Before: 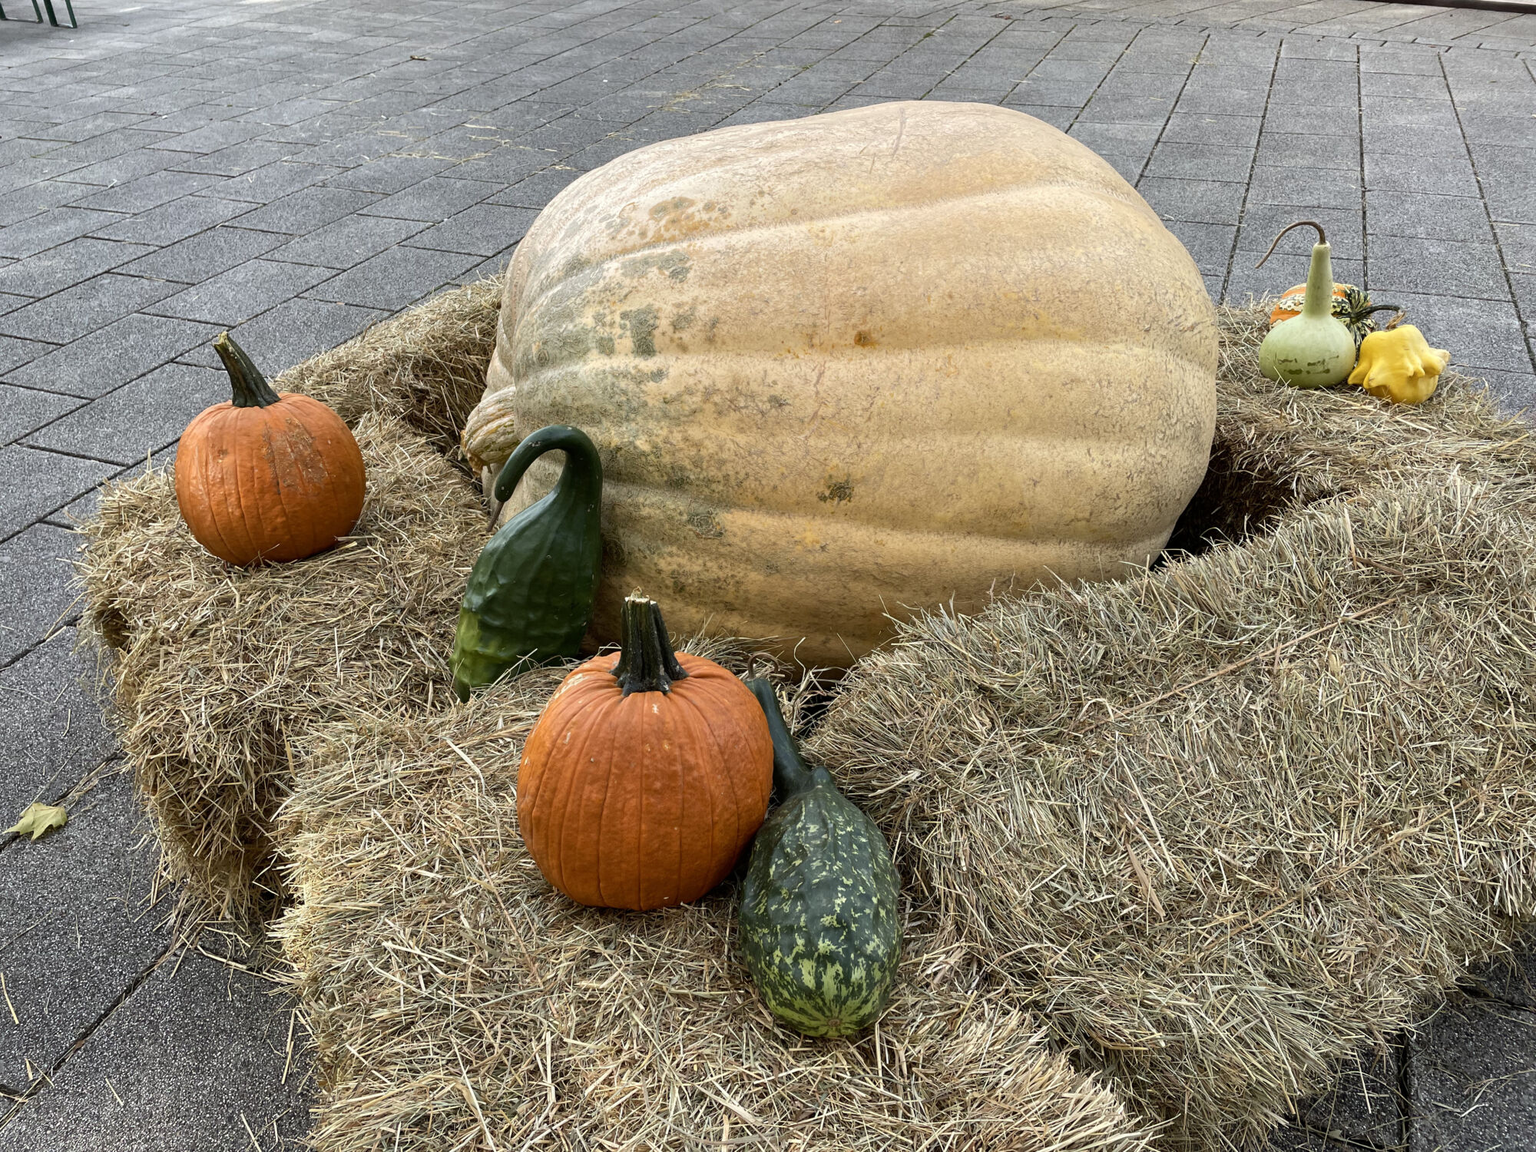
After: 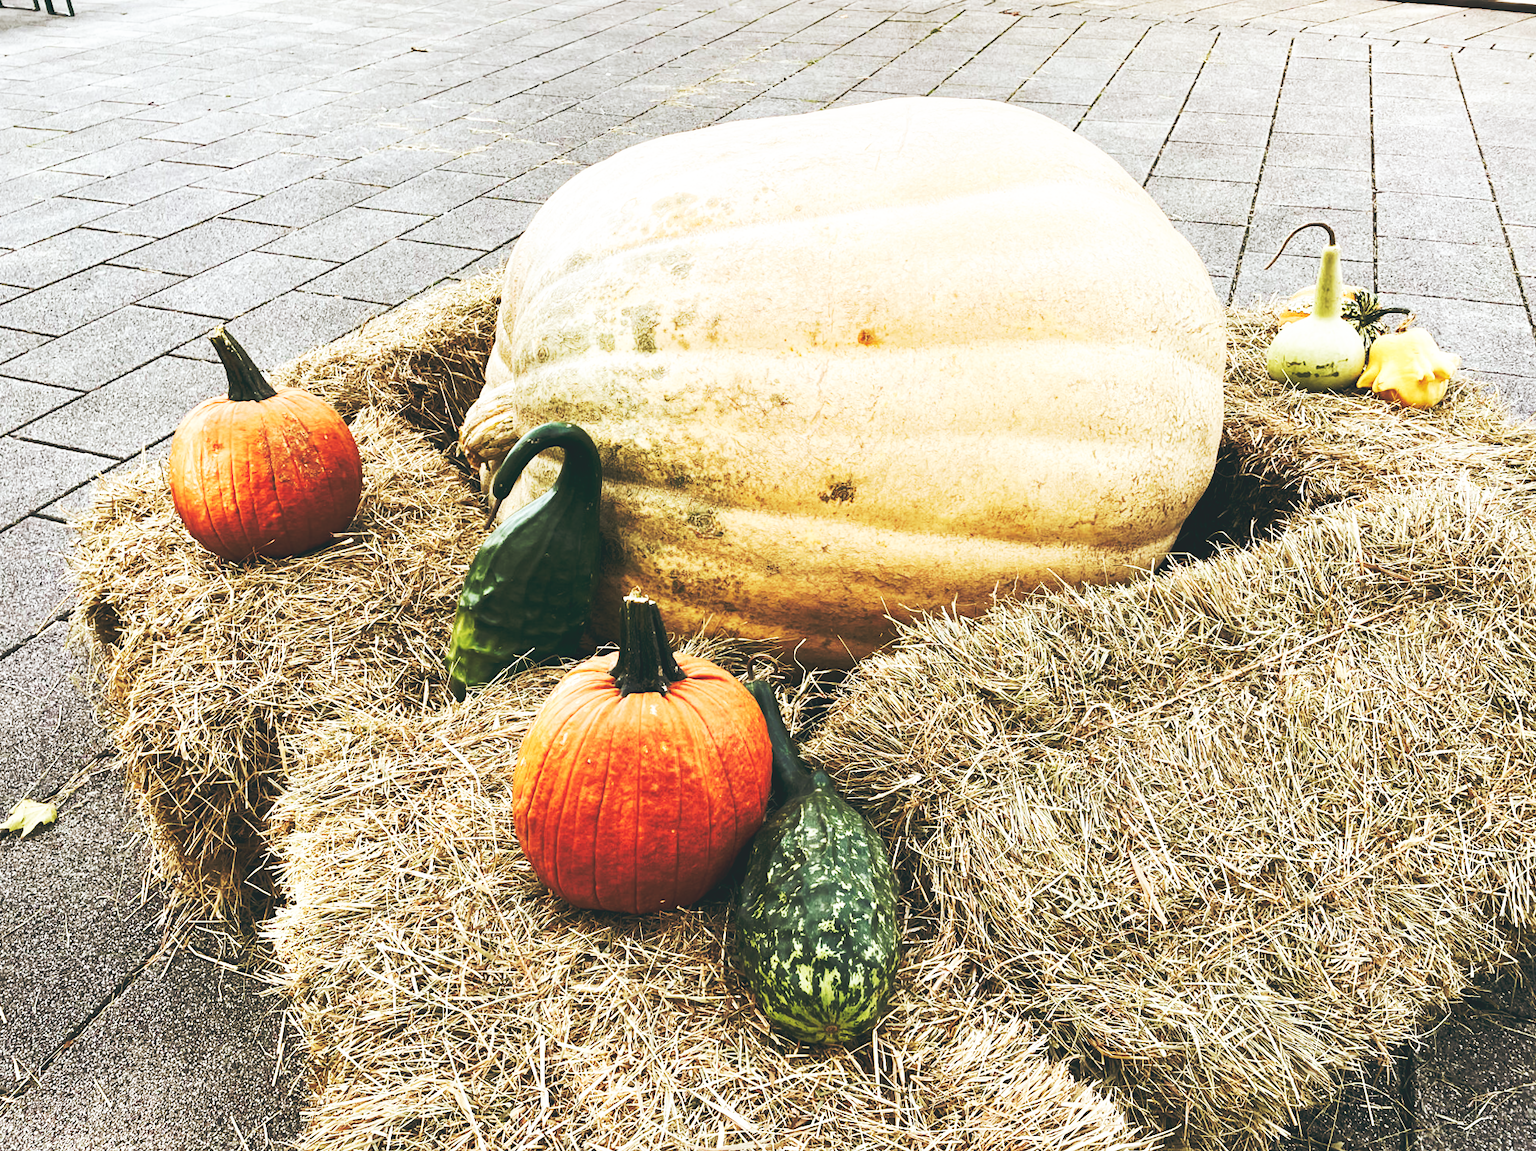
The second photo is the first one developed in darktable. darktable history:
color balance: lift [1, 0.994, 1.002, 1.006], gamma [0.957, 1.081, 1.016, 0.919], gain [0.97, 0.972, 1.01, 1.028], input saturation 91.06%, output saturation 79.8%
crop and rotate: angle -0.5°
base curve: curves: ch0 [(0, 0.015) (0.085, 0.116) (0.134, 0.298) (0.19, 0.545) (0.296, 0.764) (0.599, 0.982) (1, 1)], preserve colors none
velvia: on, module defaults
